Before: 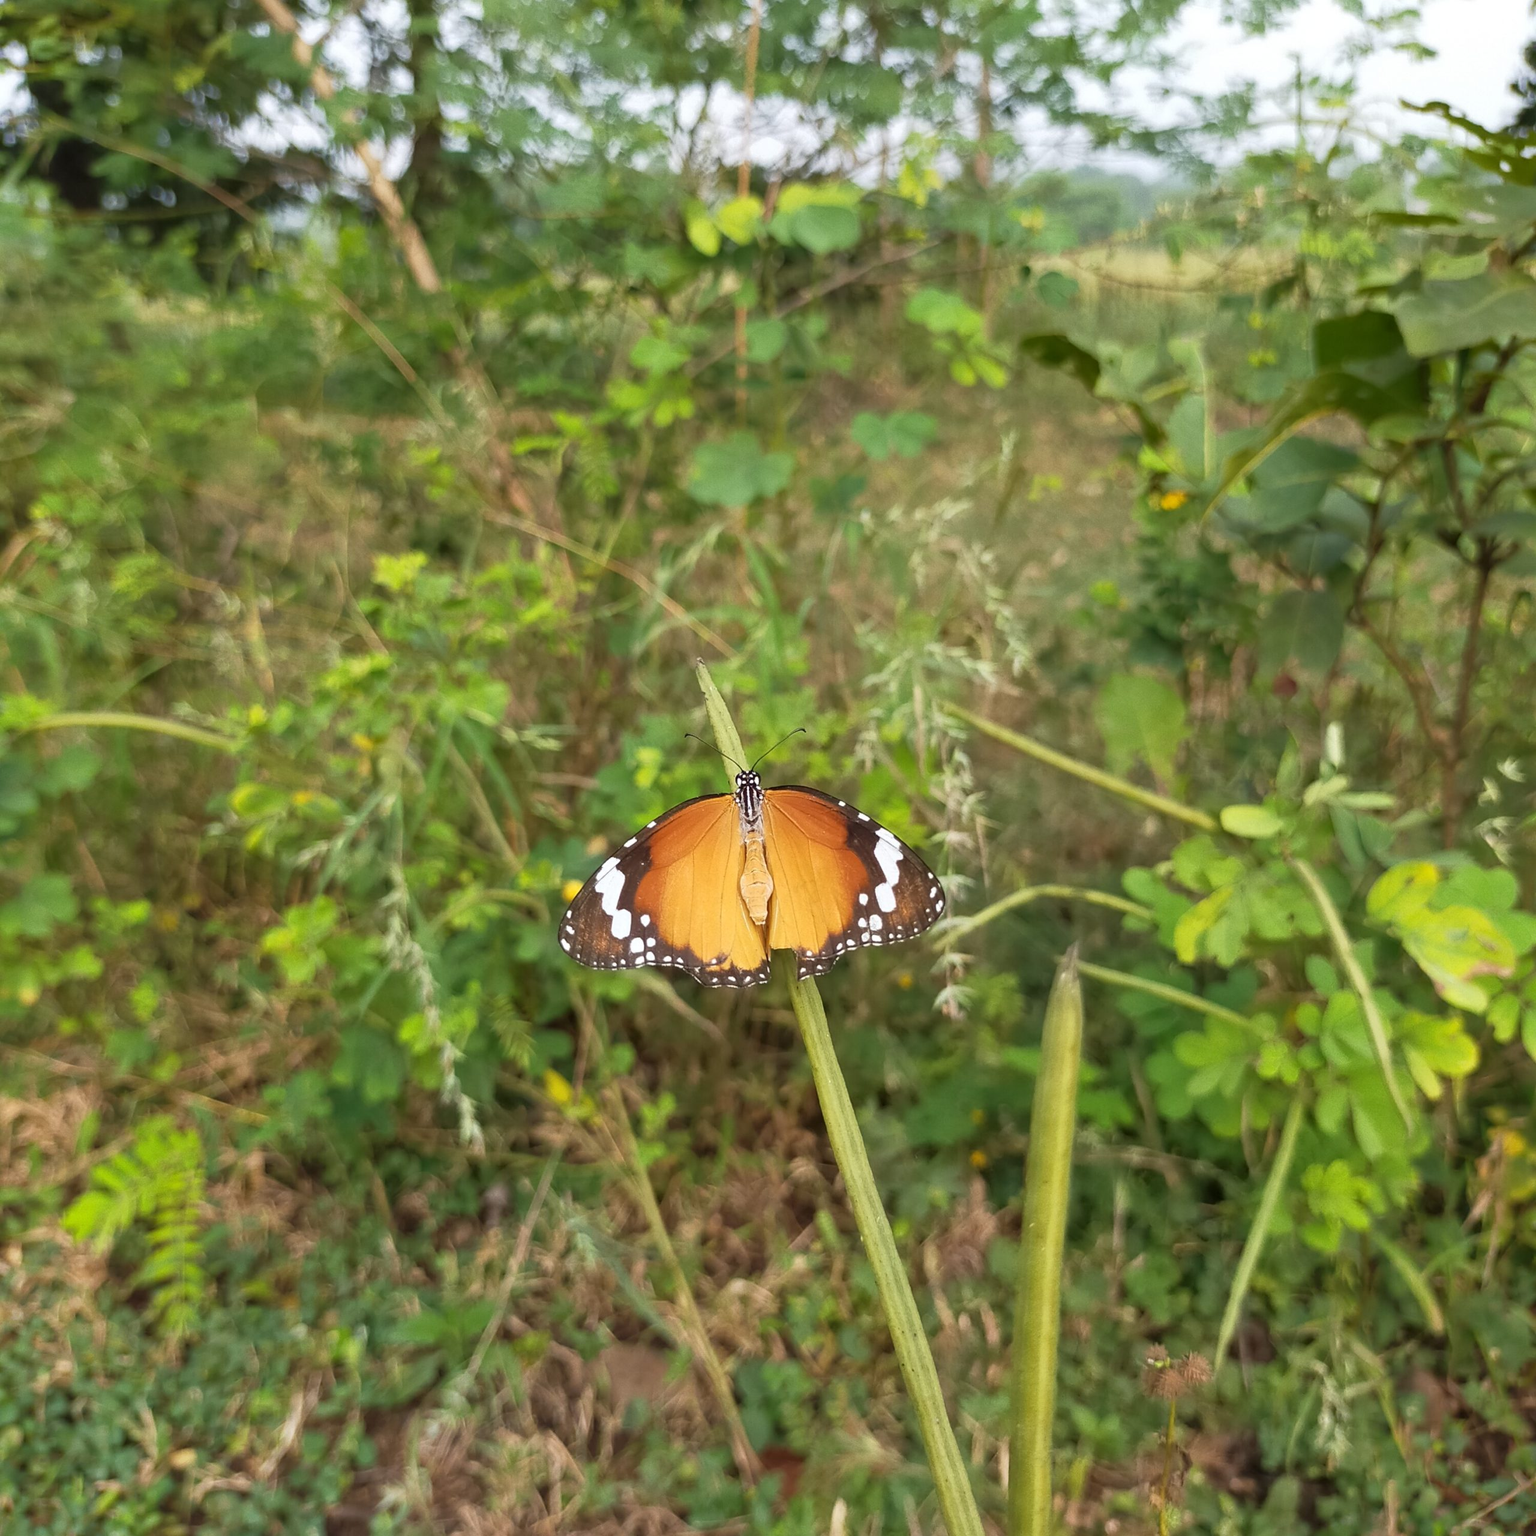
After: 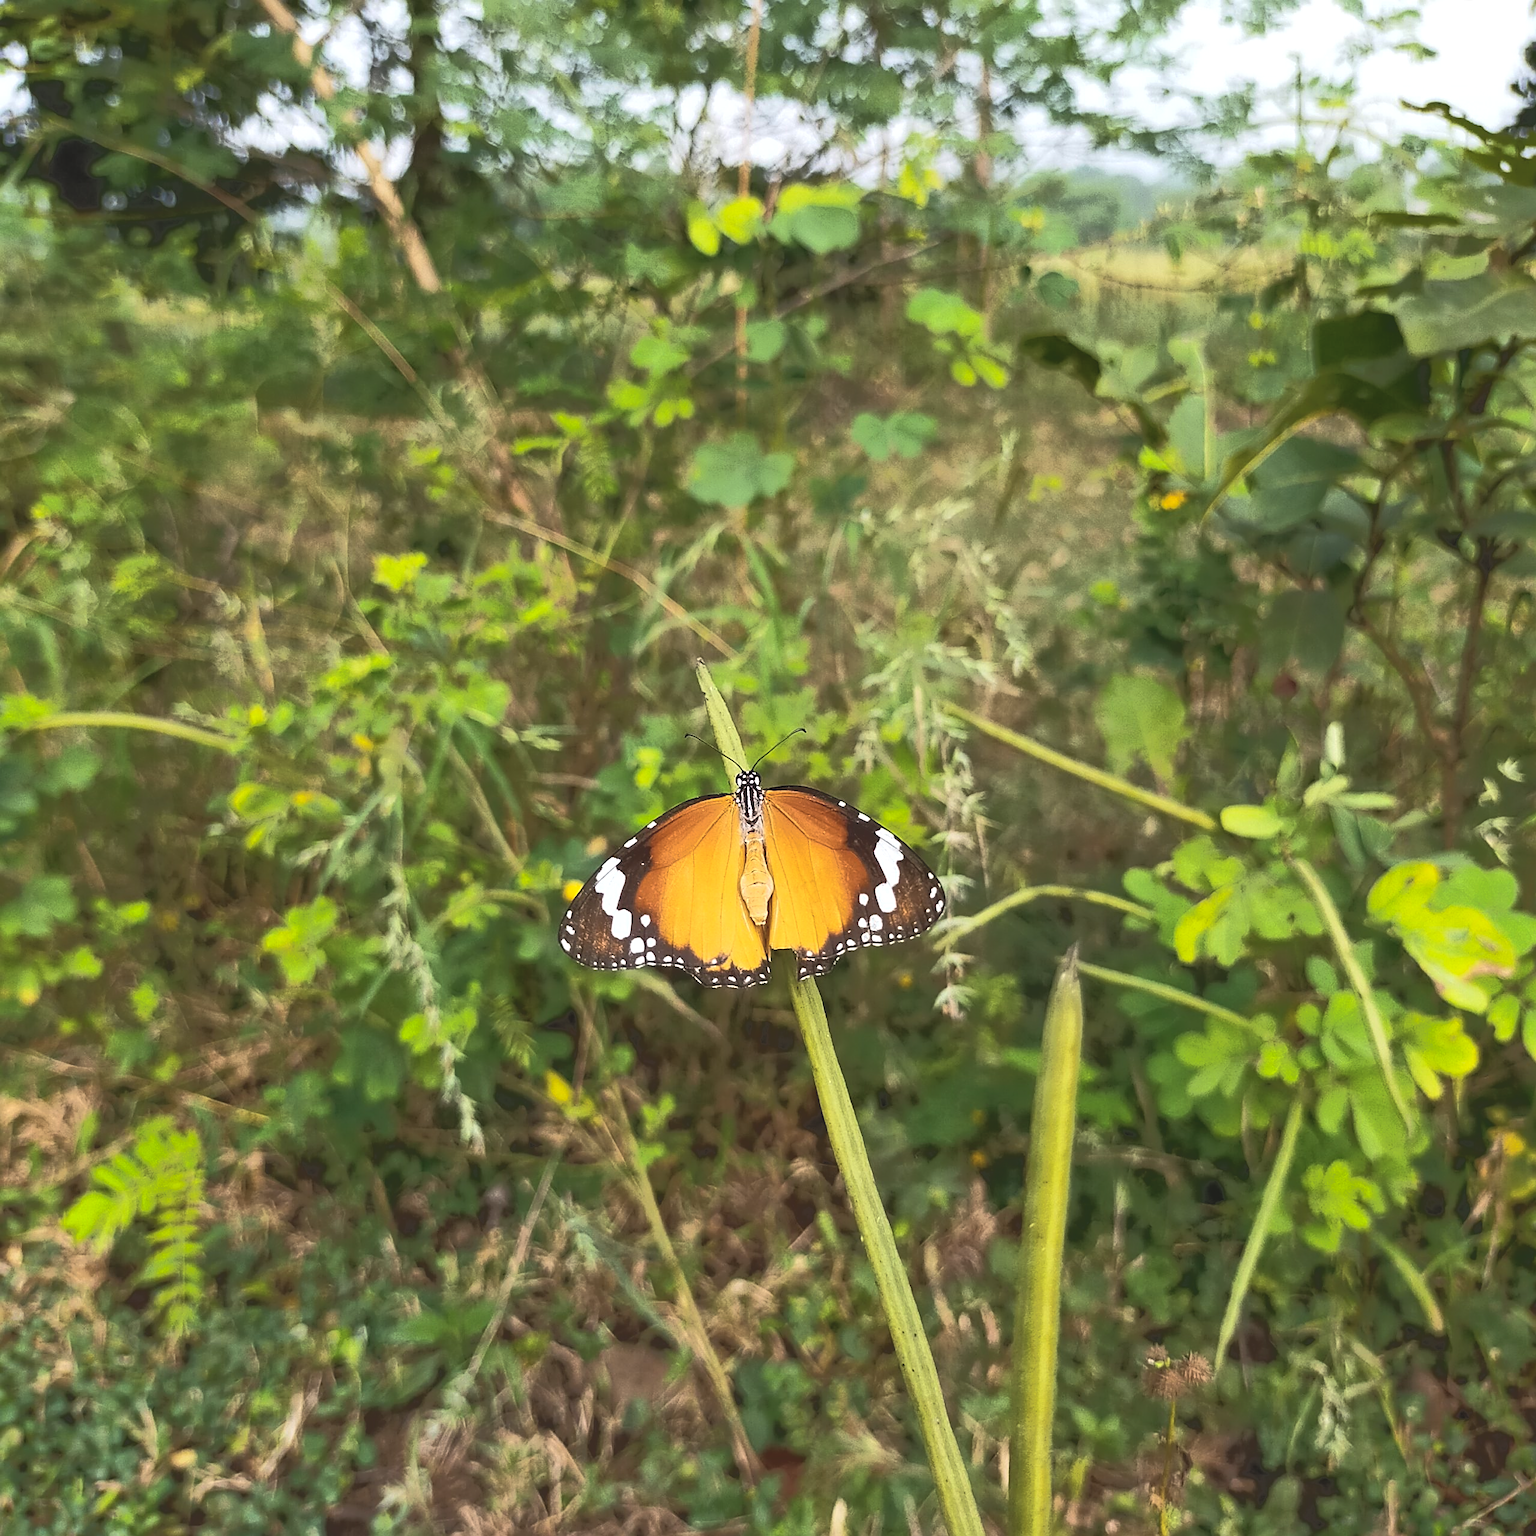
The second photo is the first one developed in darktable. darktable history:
sharpen: on, module defaults
tone curve: curves: ch0 [(0, 0) (0.003, 0.055) (0.011, 0.111) (0.025, 0.126) (0.044, 0.169) (0.069, 0.215) (0.1, 0.199) (0.136, 0.207) (0.177, 0.259) (0.224, 0.327) (0.277, 0.361) (0.335, 0.431) (0.399, 0.501) (0.468, 0.589) (0.543, 0.683) (0.623, 0.73) (0.709, 0.796) (0.801, 0.863) (0.898, 0.921) (1, 1)], color space Lab, independent channels, preserve colors none
color balance rgb: linear chroma grading › global chroma 15.333%, perceptual saturation grading › global saturation 0.509%, perceptual brilliance grading › highlights 3.119%, perceptual brilliance grading › mid-tones -18.196%, perceptual brilliance grading › shadows -40.871%, global vibrance 9.87%
